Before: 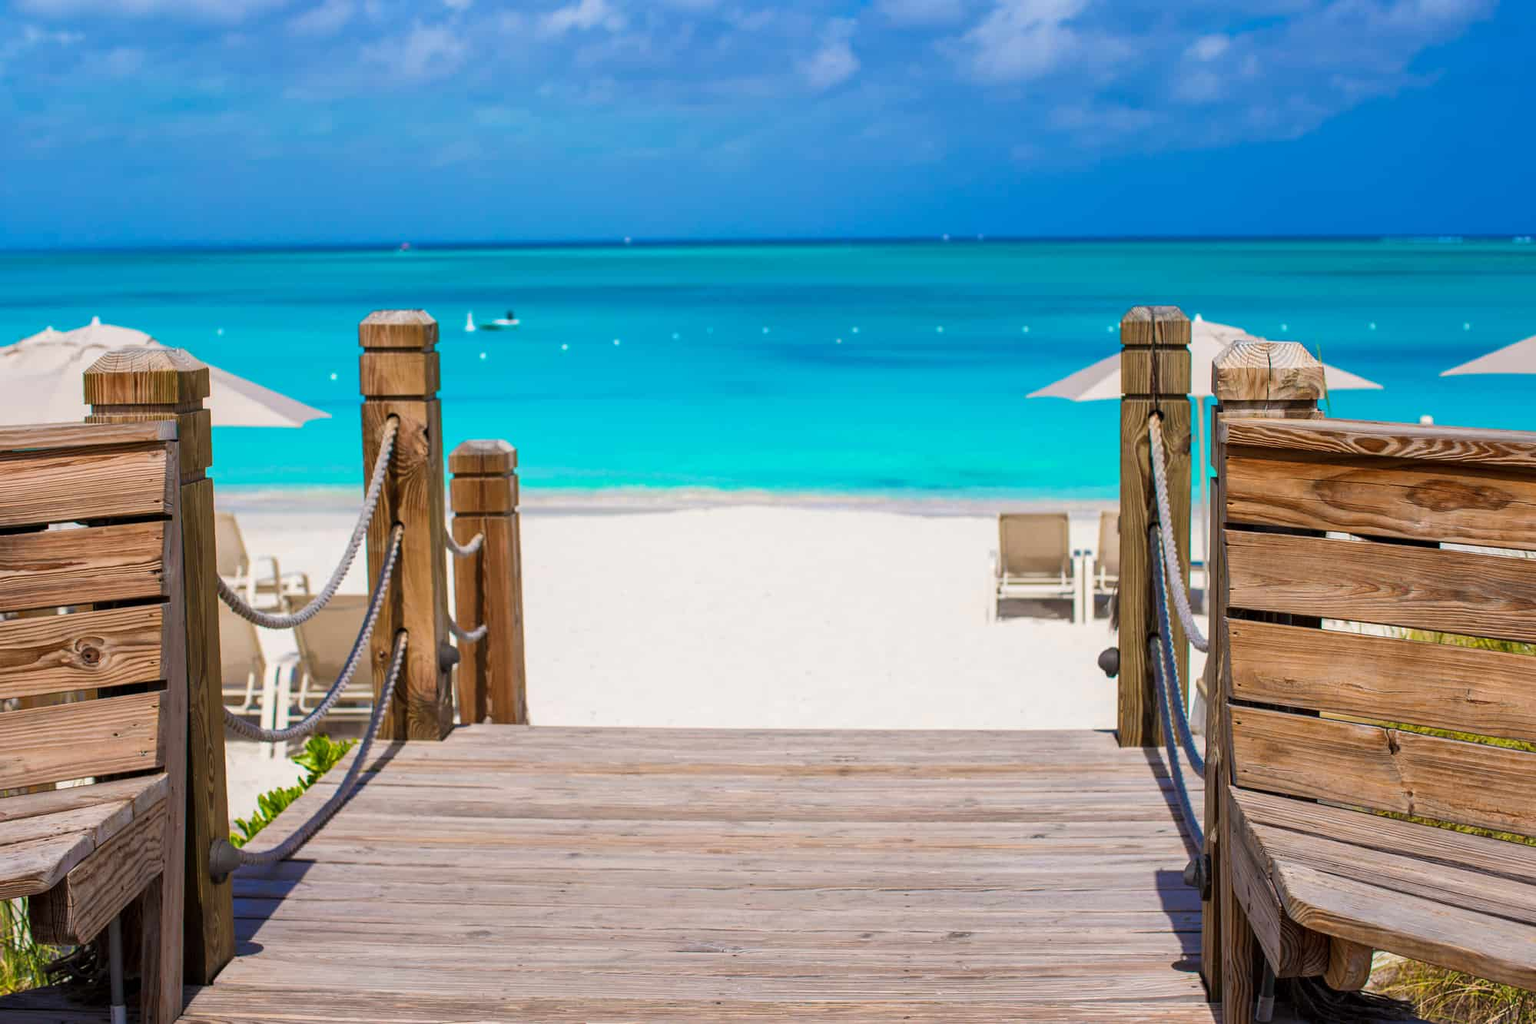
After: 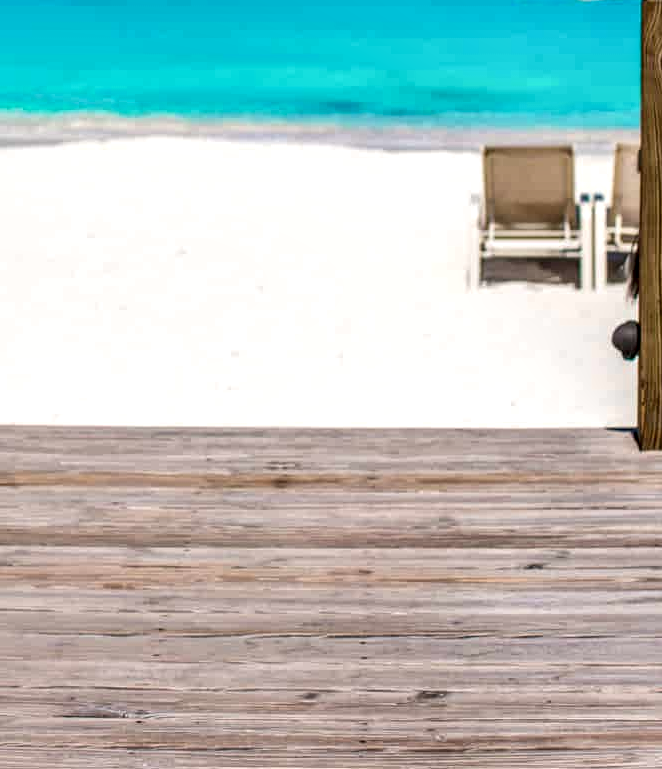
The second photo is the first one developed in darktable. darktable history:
crop: left 40.878%, top 39.176%, right 25.993%, bottom 3.081%
local contrast: highlights 19%, detail 186%
